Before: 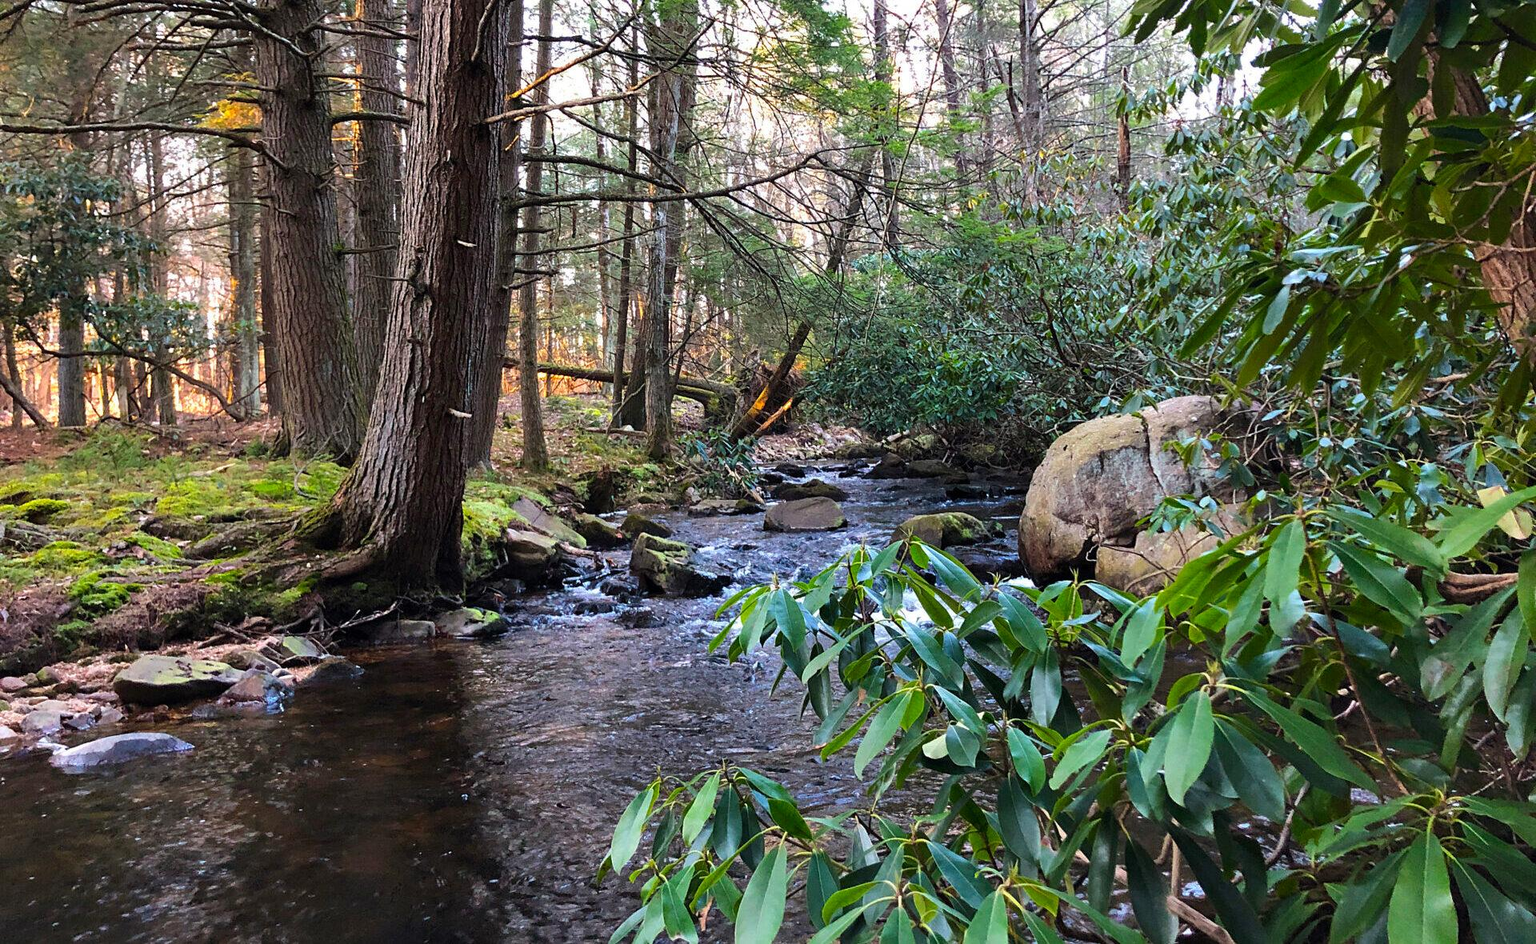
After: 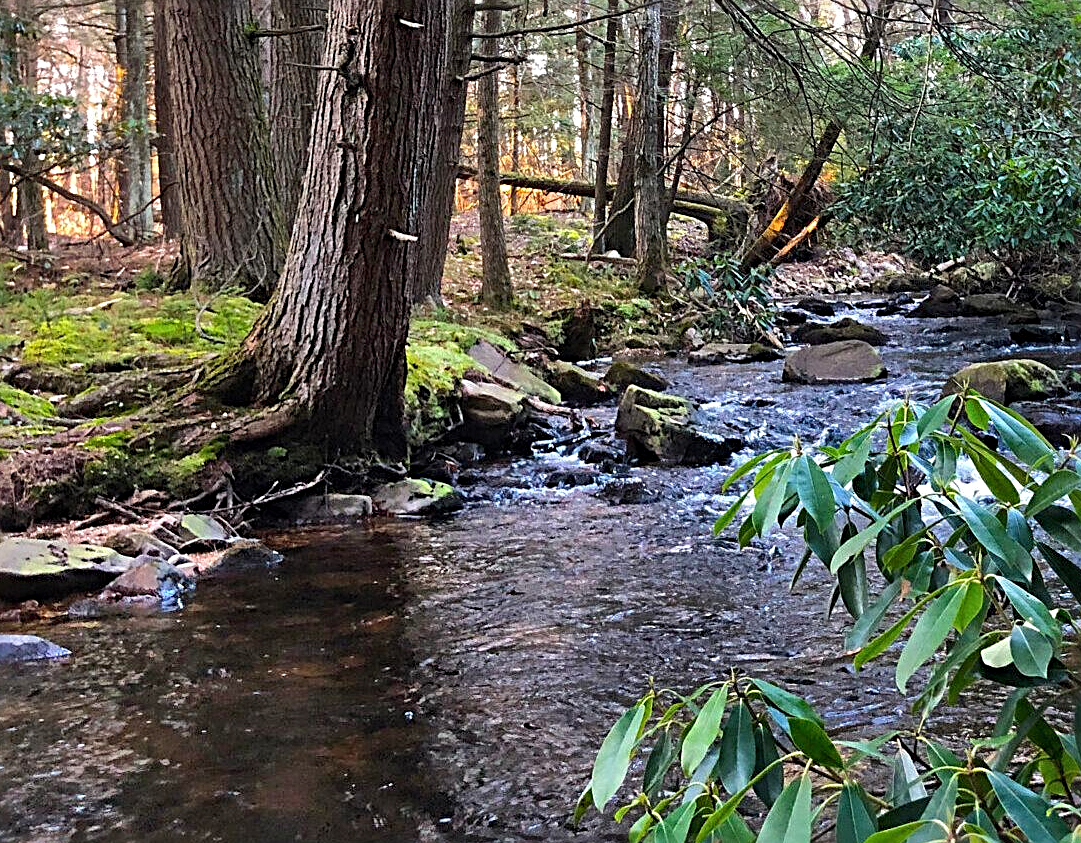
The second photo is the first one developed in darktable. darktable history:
shadows and highlights: soften with gaussian
sharpen: radius 4
crop: left 8.966%, top 23.852%, right 34.699%, bottom 4.703%
